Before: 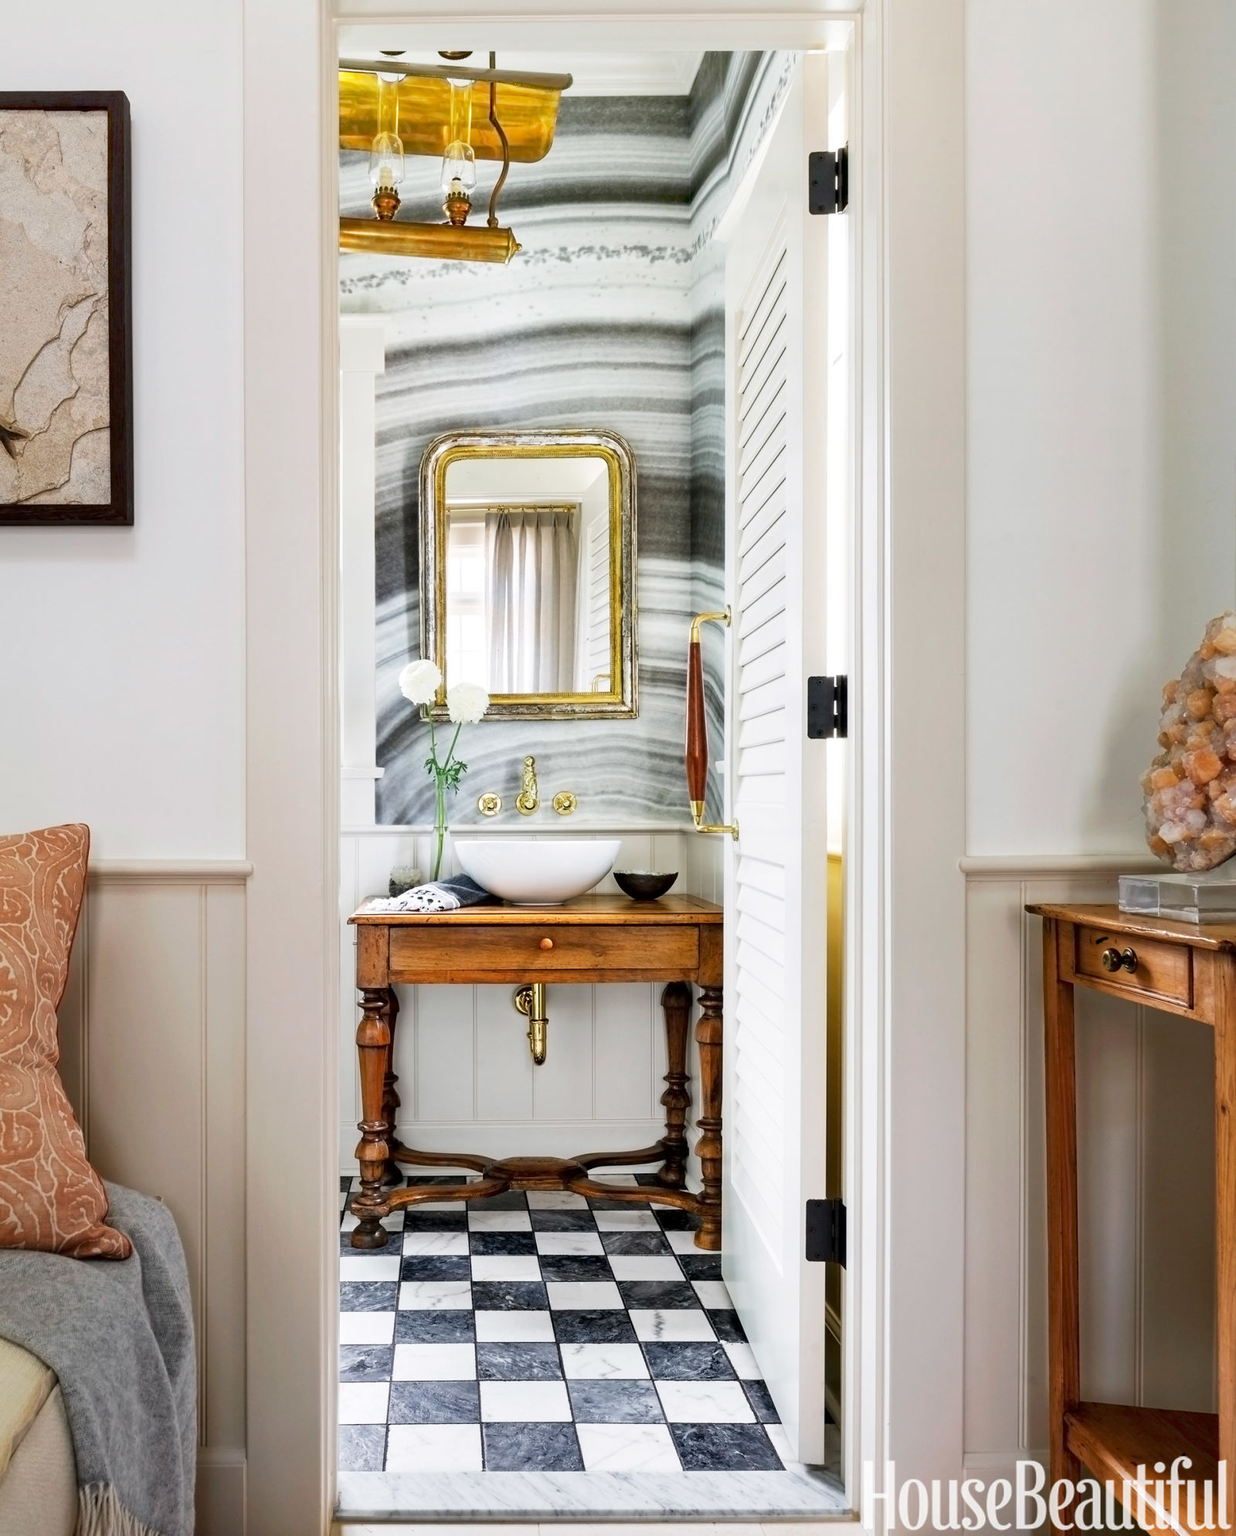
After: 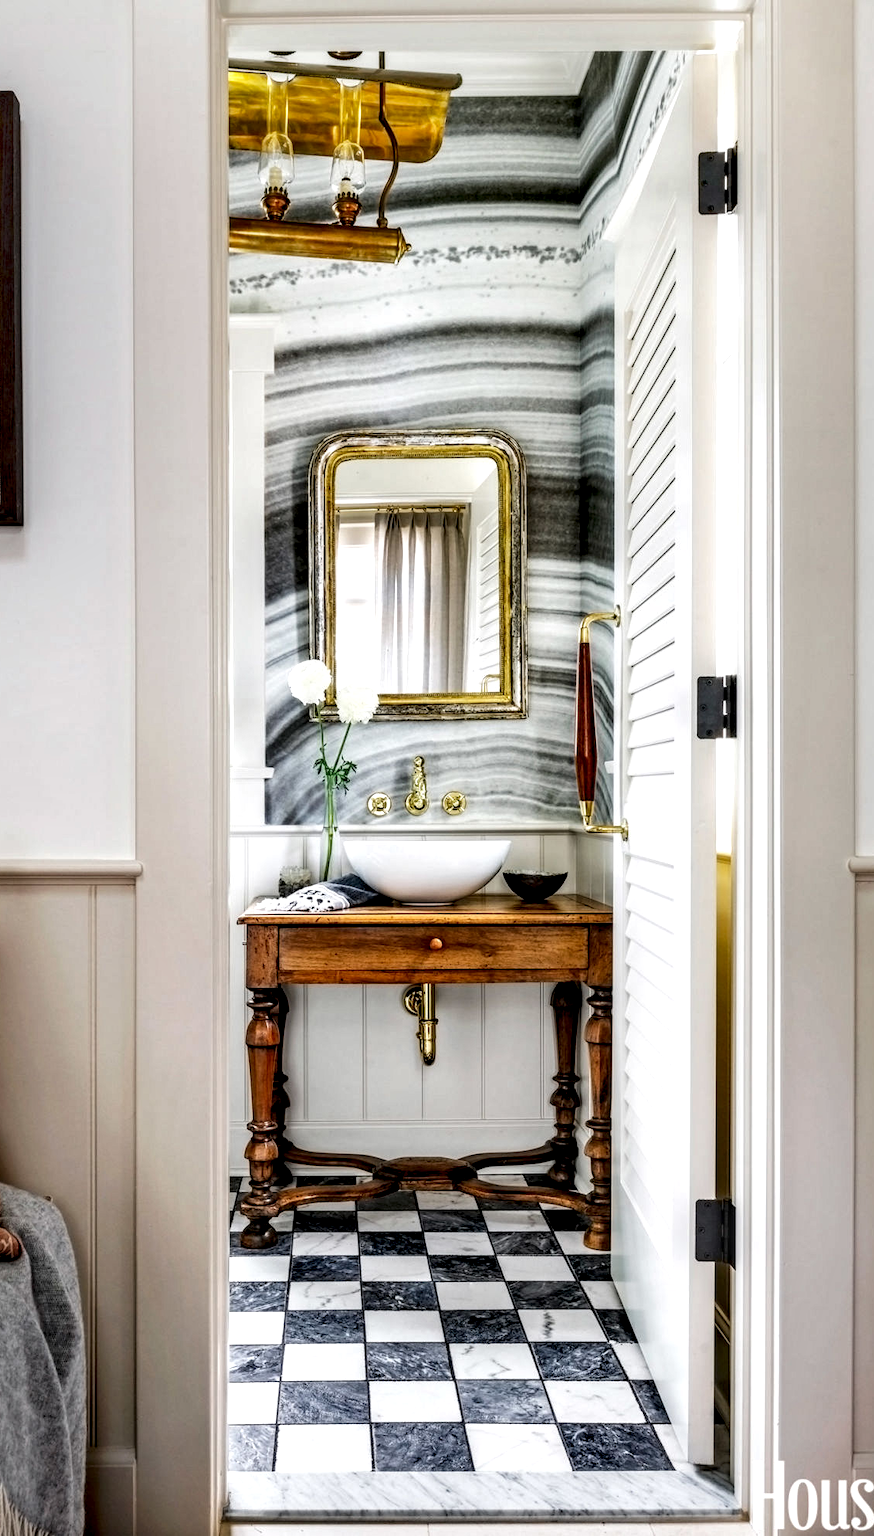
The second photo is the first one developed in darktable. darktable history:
local contrast: highlights 19%, detail 187%
crop and rotate: left 8.98%, right 20.175%
